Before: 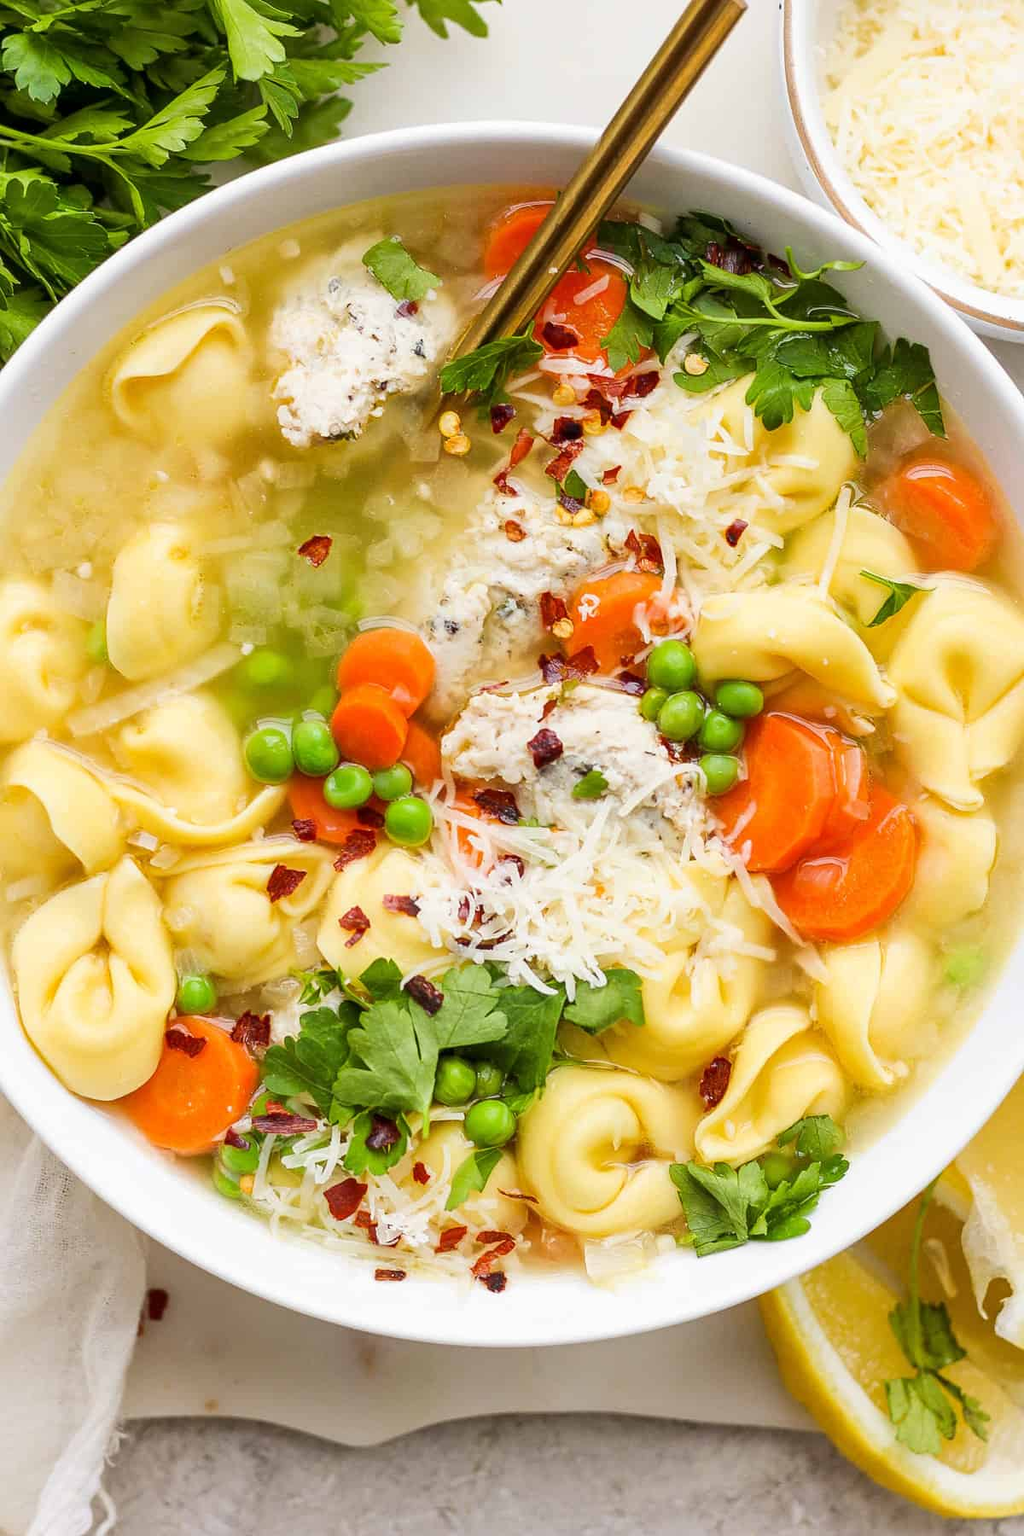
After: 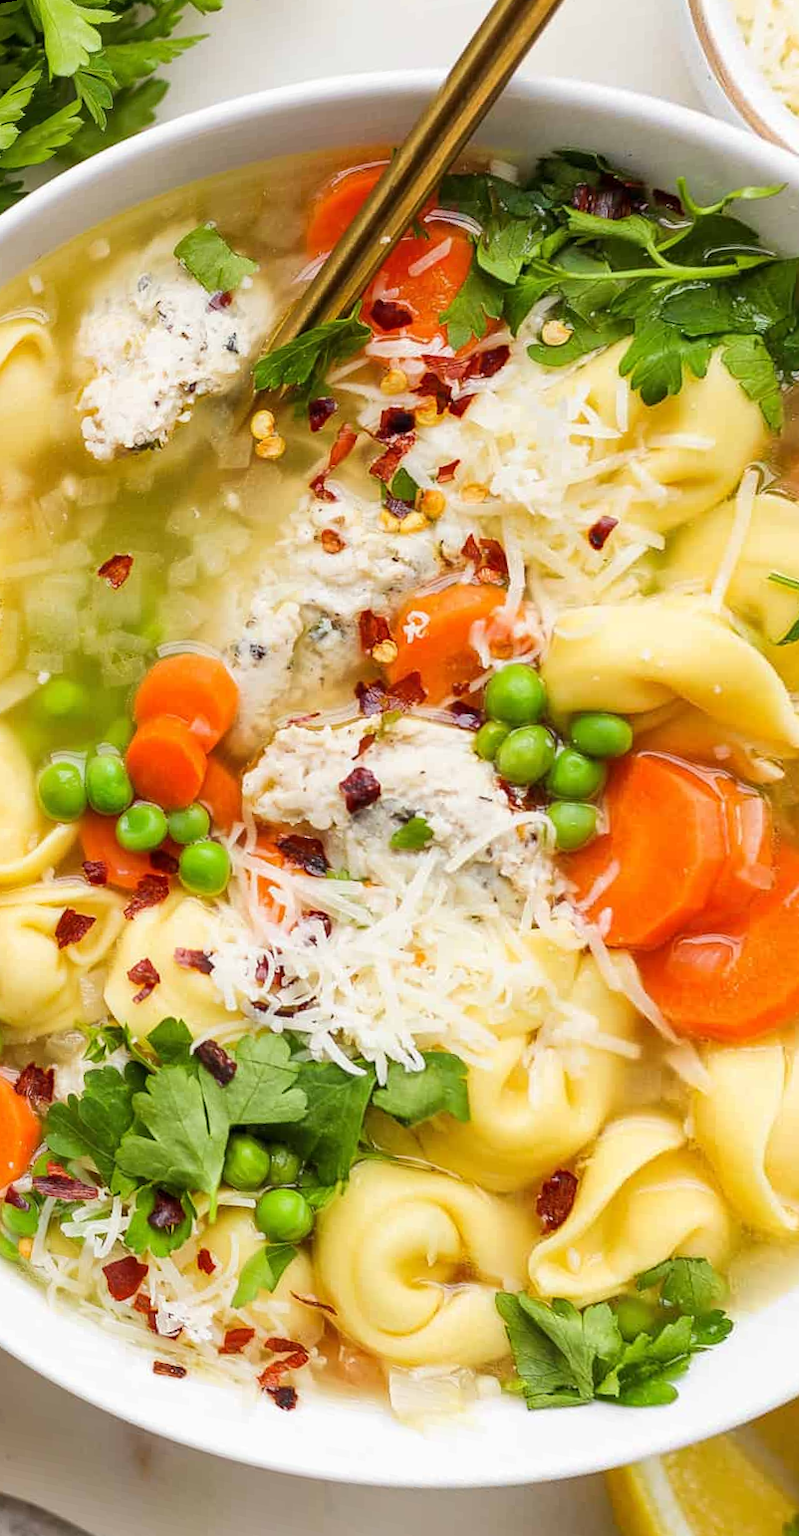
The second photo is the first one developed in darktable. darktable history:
crop and rotate: left 15.446%, right 17.836%
rotate and perspective: rotation 1.69°, lens shift (vertical) -0.023, lens shift (horizontal) -0.291, crop left 0.025, crop right 0.988, crop top 0.092, crop bottom 0.842
